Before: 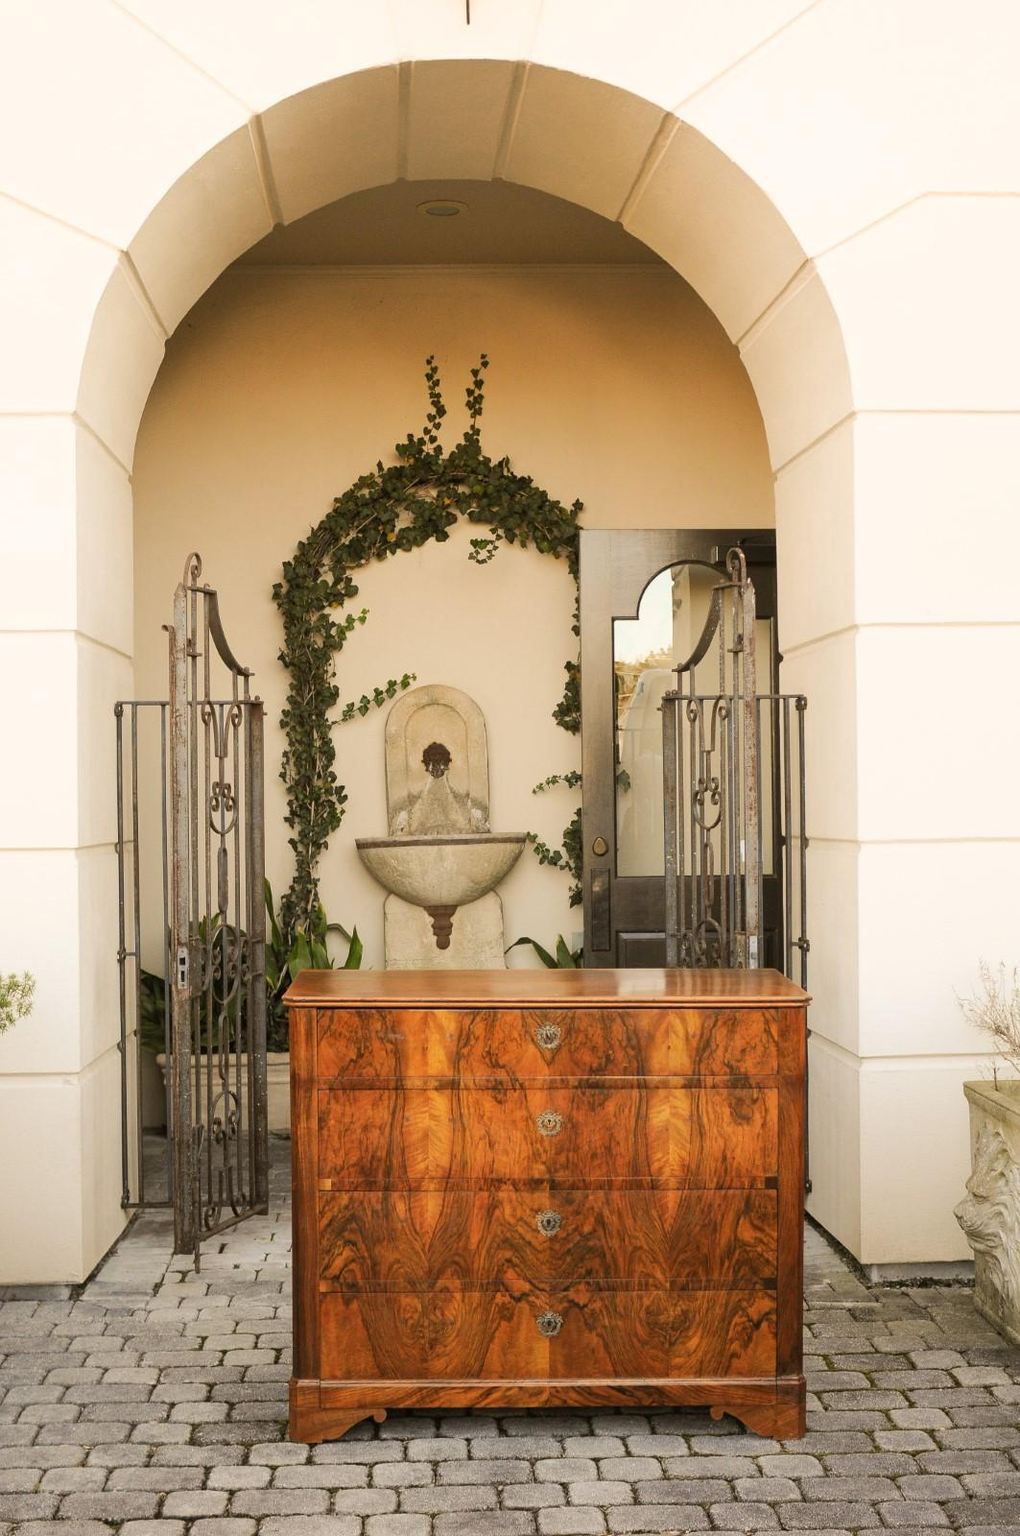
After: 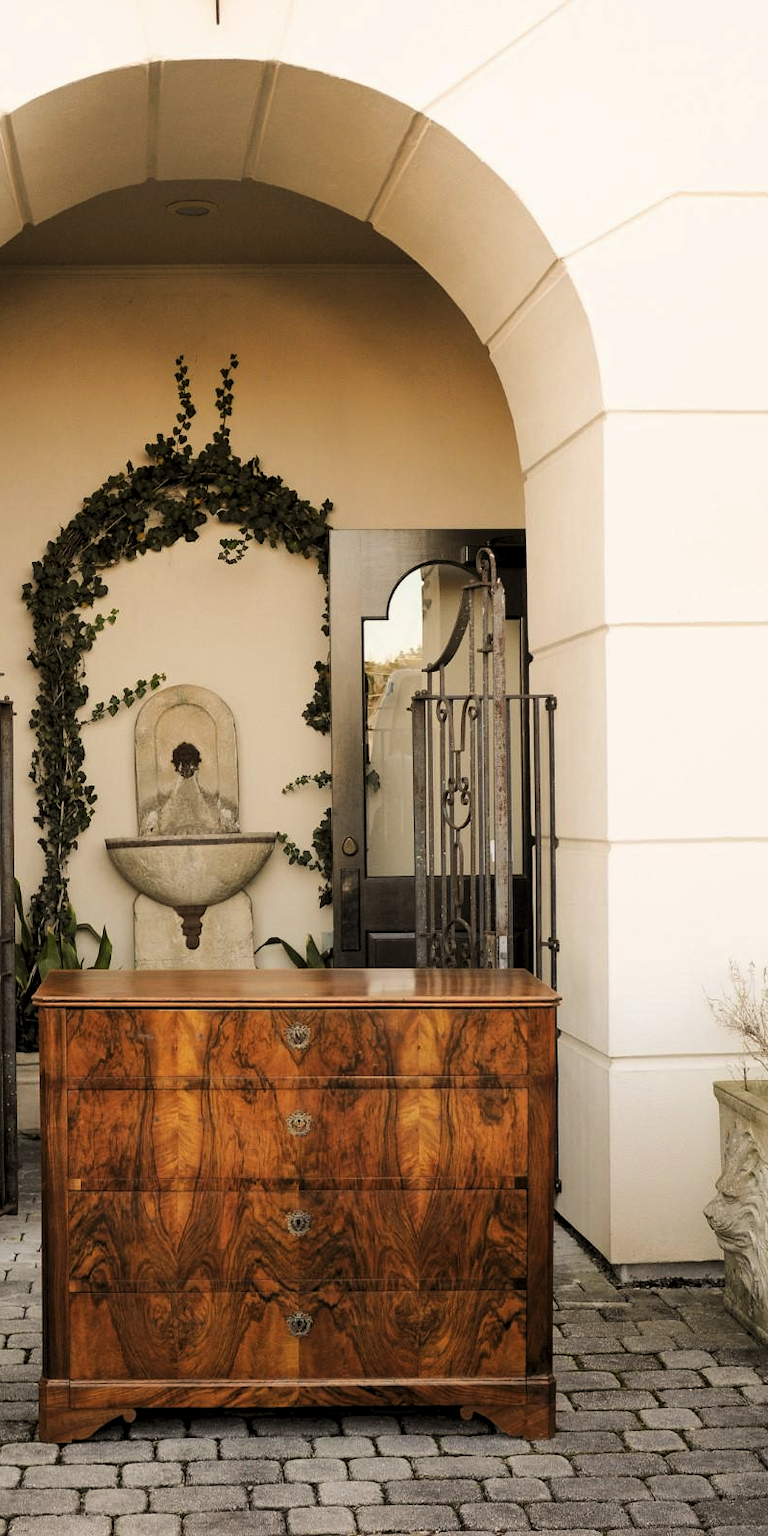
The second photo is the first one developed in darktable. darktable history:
levels: levels [0.116, 0.574, 1]
crop and rotate: left 24.6%
